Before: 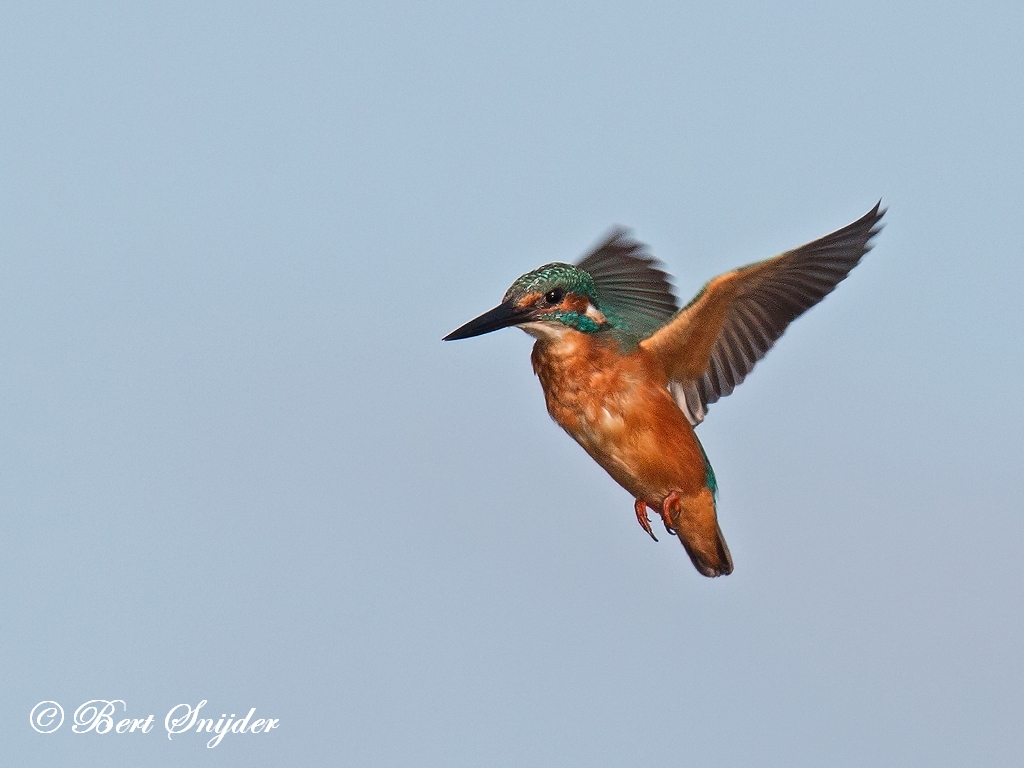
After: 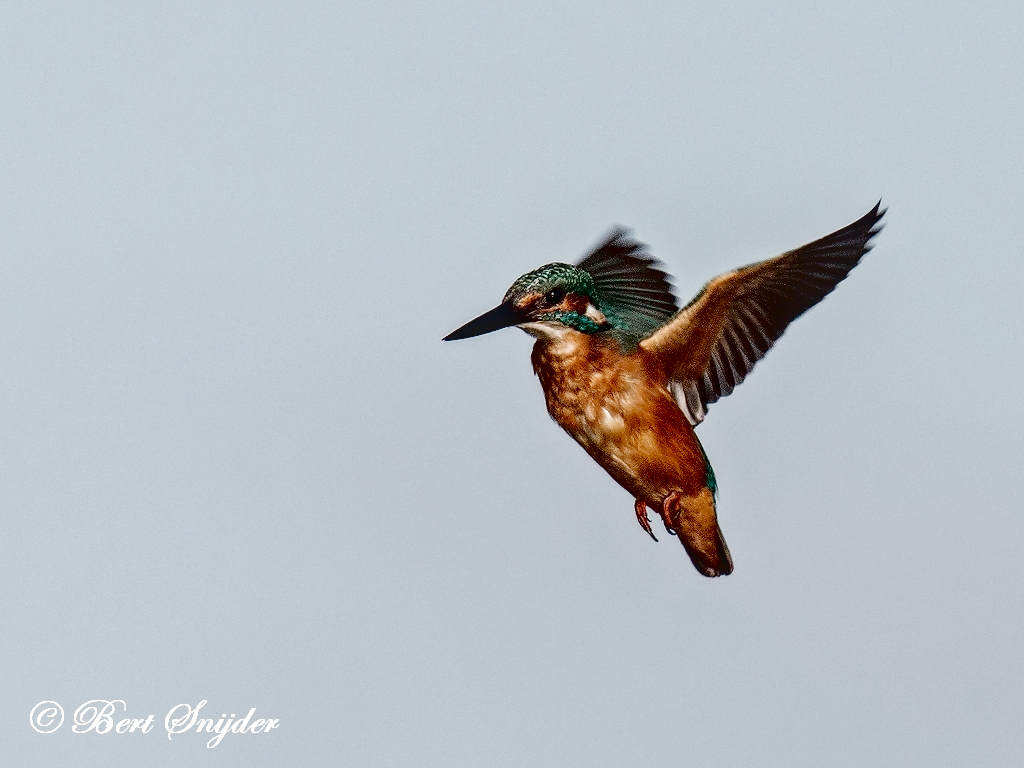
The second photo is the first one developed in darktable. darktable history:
local contrast: on, module defaults
tone curve: curves: ch0 [(0, 0) (0.003, 0.008) (0.011, 0.008) (0.025, 0.008) (0.044, 0.008) (0.069, 0.006) (0.1, 0.006) (0.136, 0.006) (0.177, 0.008) (0.224, 0.012) (0.277, 0.026) (0.335, 0.083) (0.399, 0.165) (0.468, 0.292) (0.543, 0.416) (0.623, 0.535) (0.709, 0.692) (0.801, 0.853) (0.898, 0.981) (1, 1)], color space Lab, independent channels, preserve colors none
filmic rgb: black relative exposure -7.08 EV, white relative exposure 5.39 EV, hardness 3.02, add noise in highlights 0.001, preserve chrominance no, color science v3 (2019), use custom middle-gray values true, contrast in highlights soft
exposure: black level correction 0.001, exposure 0.5 EV, compensate highlight preservation false
